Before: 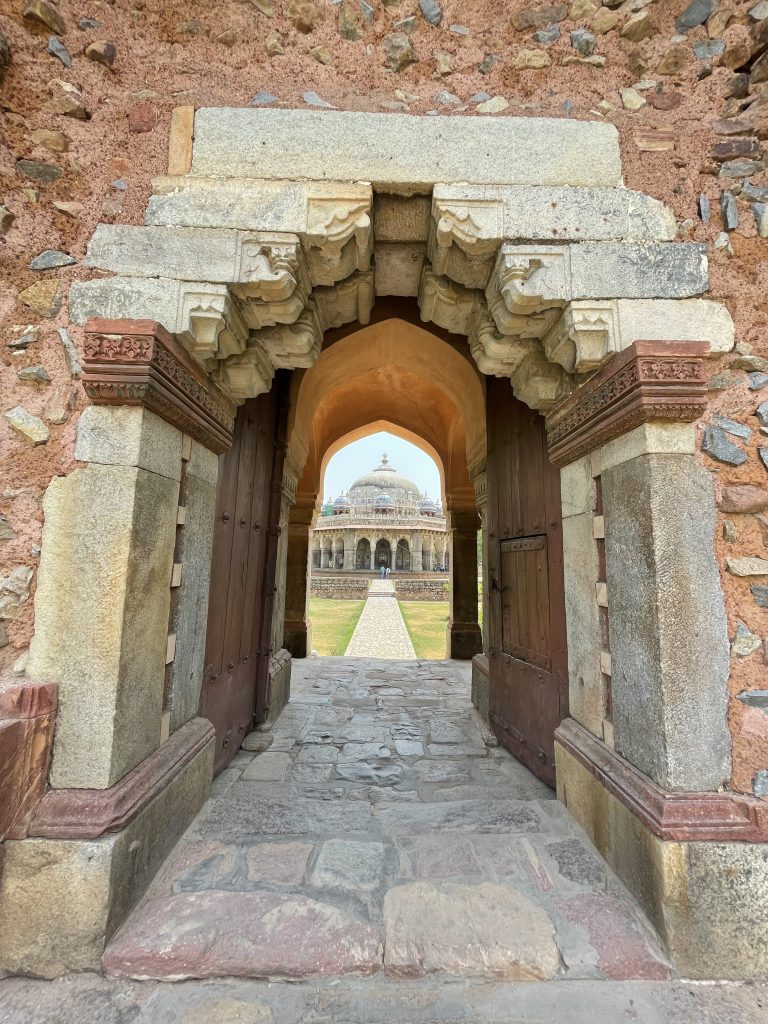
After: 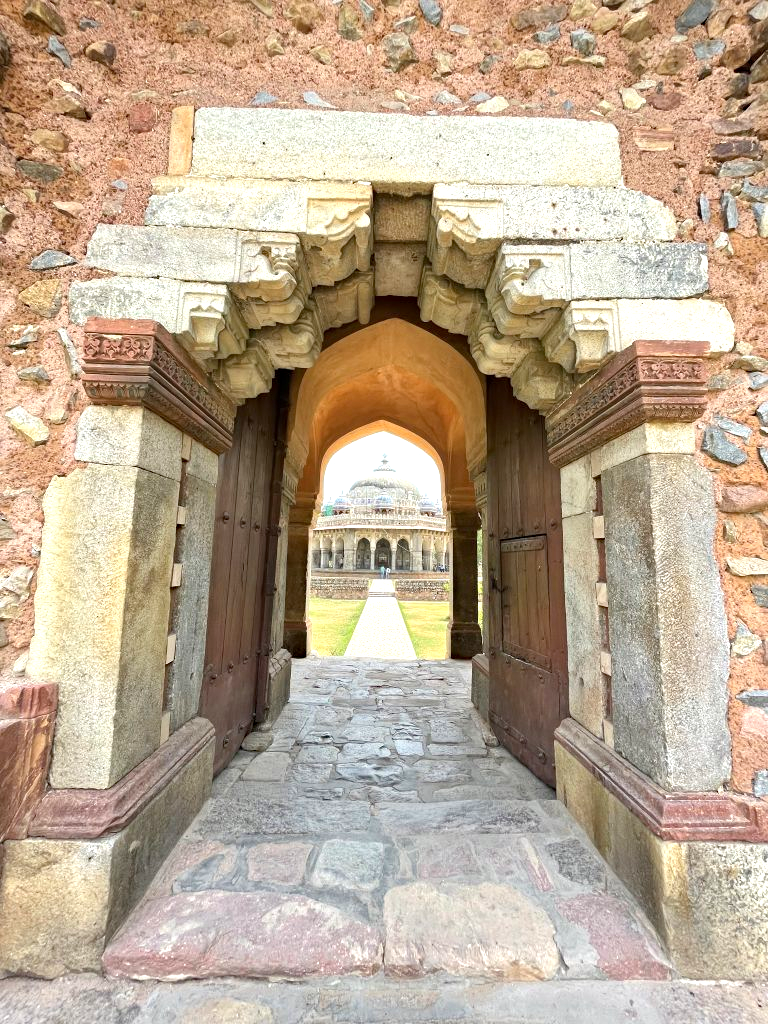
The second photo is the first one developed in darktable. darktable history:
exposure: black level correction 0, exposure 0.692 EV, compensate highlight preservation false
haze removal: compatibility mode true, adaptive false
